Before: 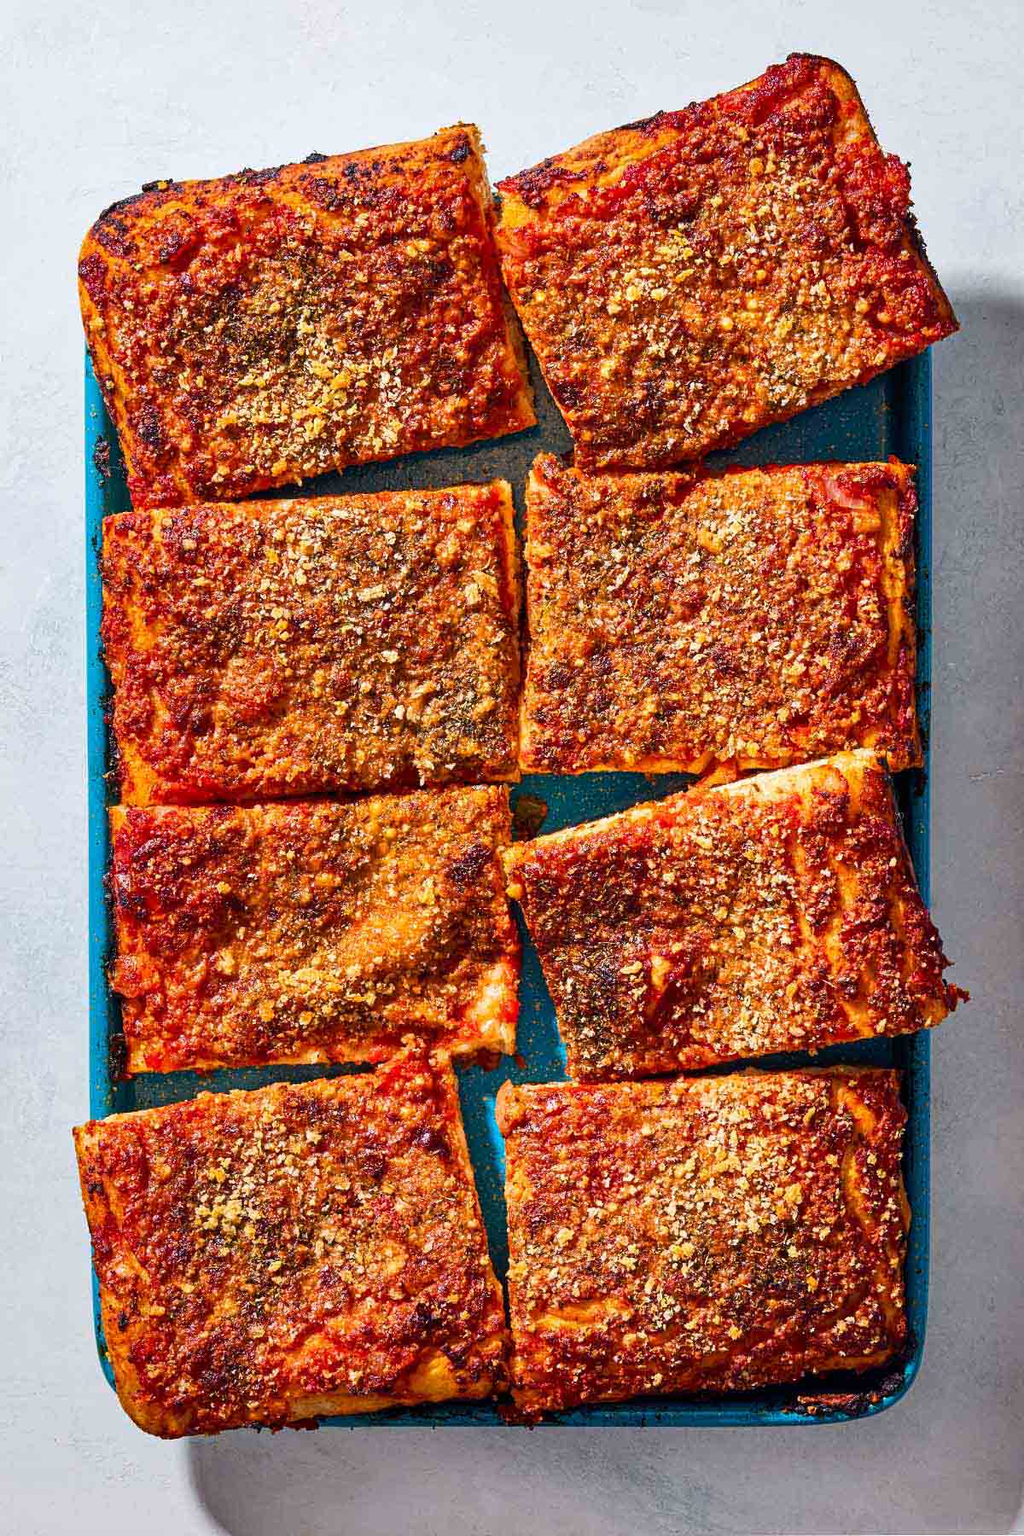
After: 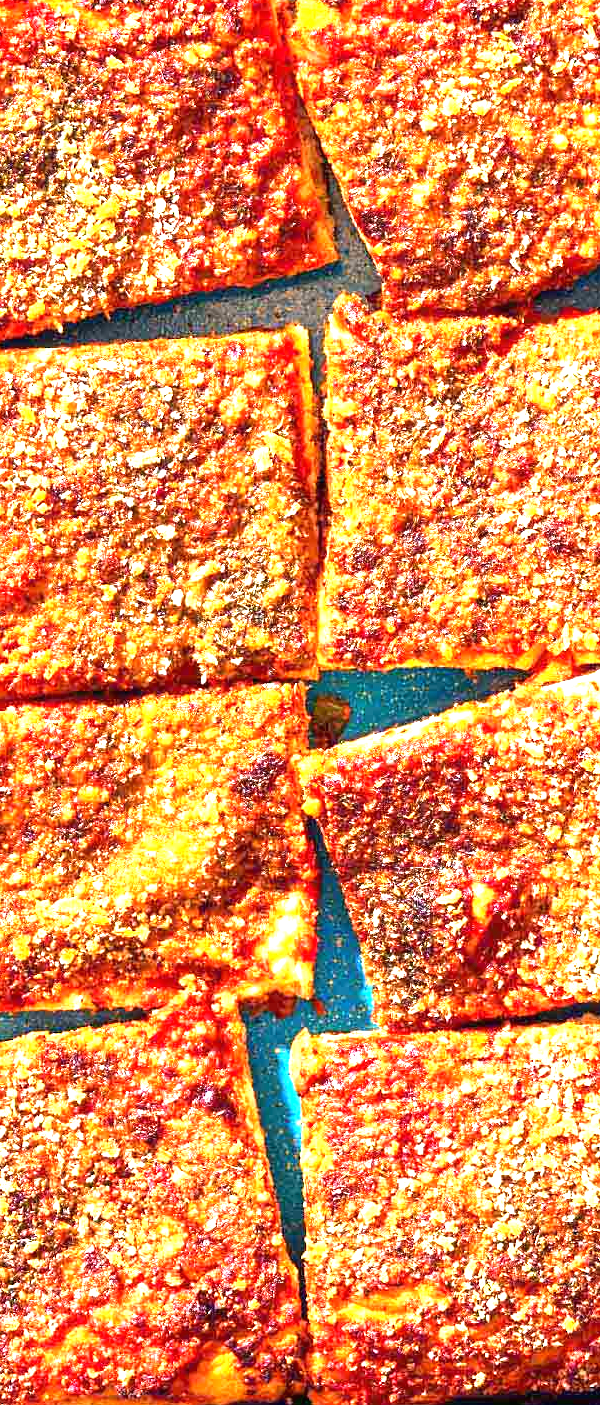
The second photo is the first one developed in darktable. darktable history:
exposure: black level correction 0, exposure 1.677 EV, compensate highlight preservation false
crop and rotate: angle 0.014°, left 24.258%, top 13.2%, right 25.659%, bottom 8.672%
